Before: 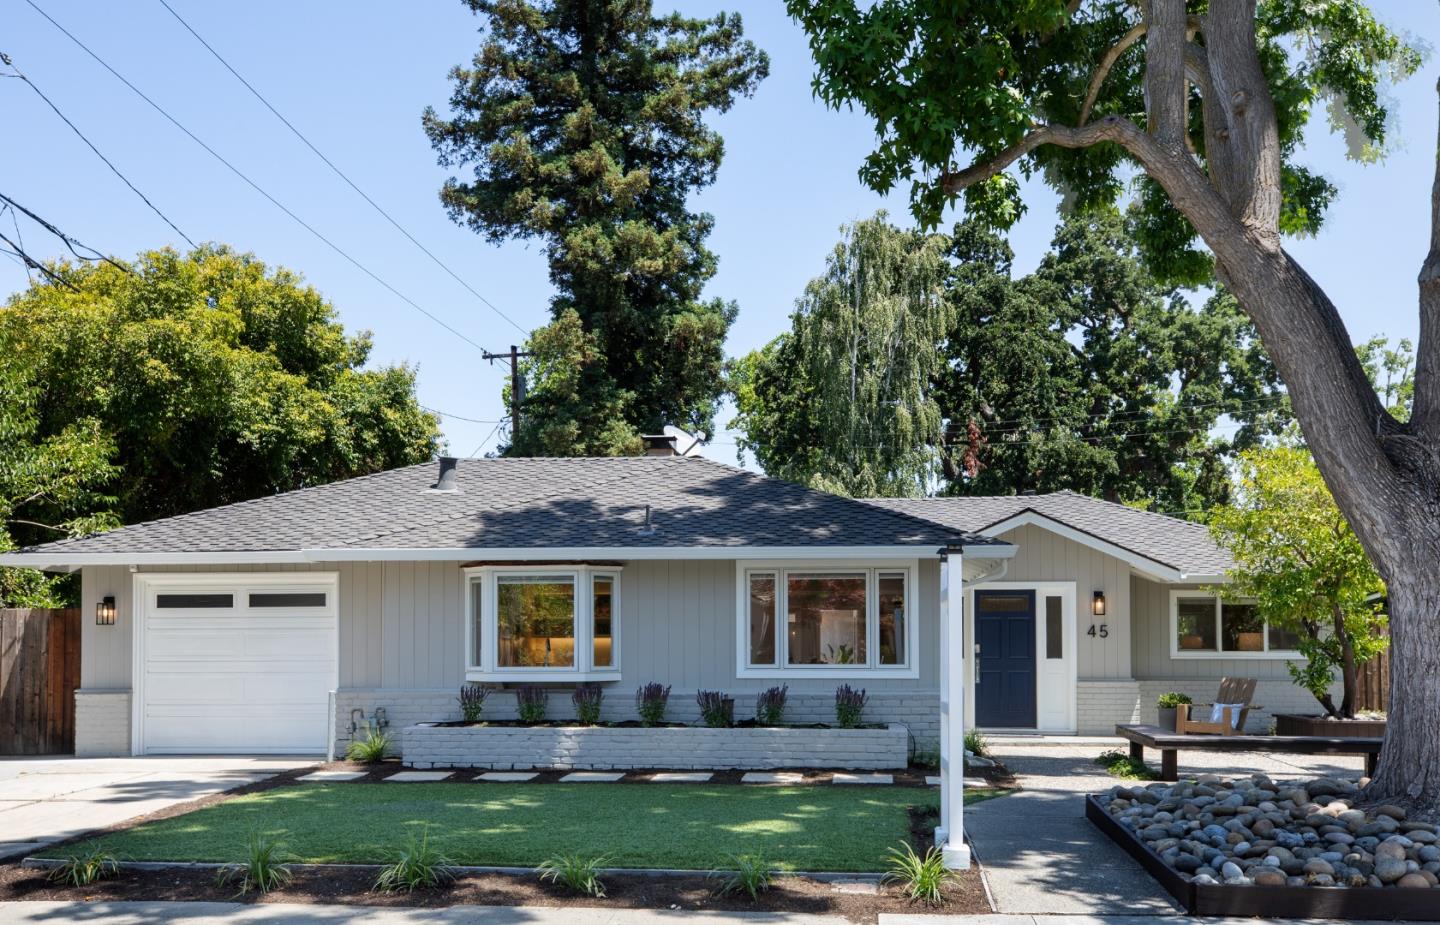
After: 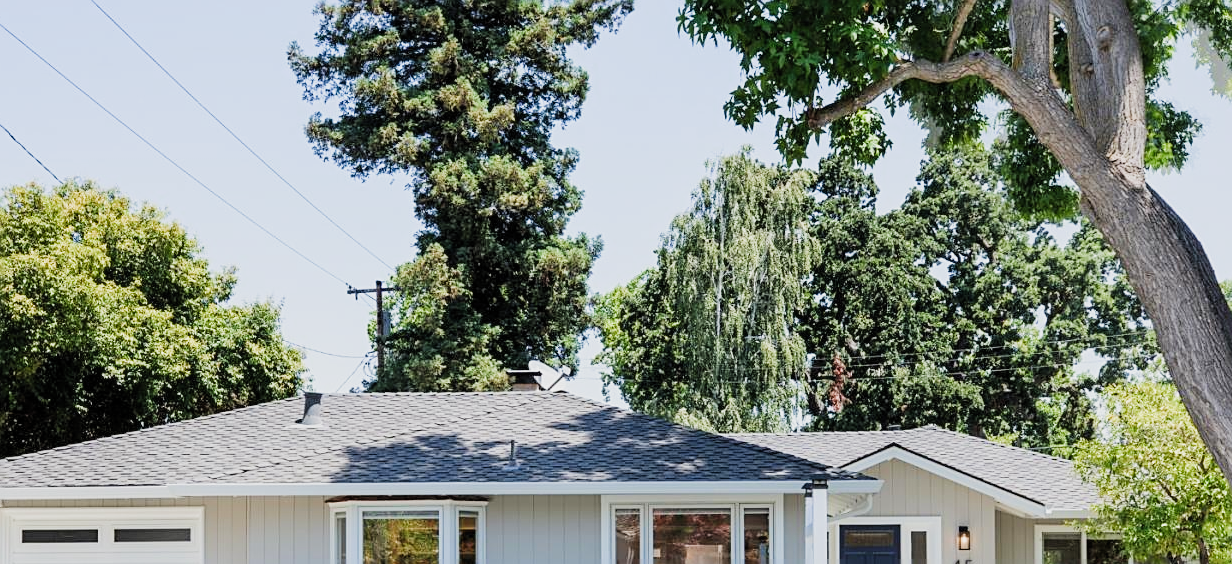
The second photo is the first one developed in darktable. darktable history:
filmic rgb: black relative exposure -7.65 EV, white relative exposure 4.56 EV, hardness 3.61, color science v5 (2021), contrast in shadows safe, contrast in highlights safe
exposure: exposure 1 EV, compensate highlight preservation false
crop and rotate: left 9.393%, top 7.103%, right 5.048%, bottom 31.898%
sharpen: amount 0.497
